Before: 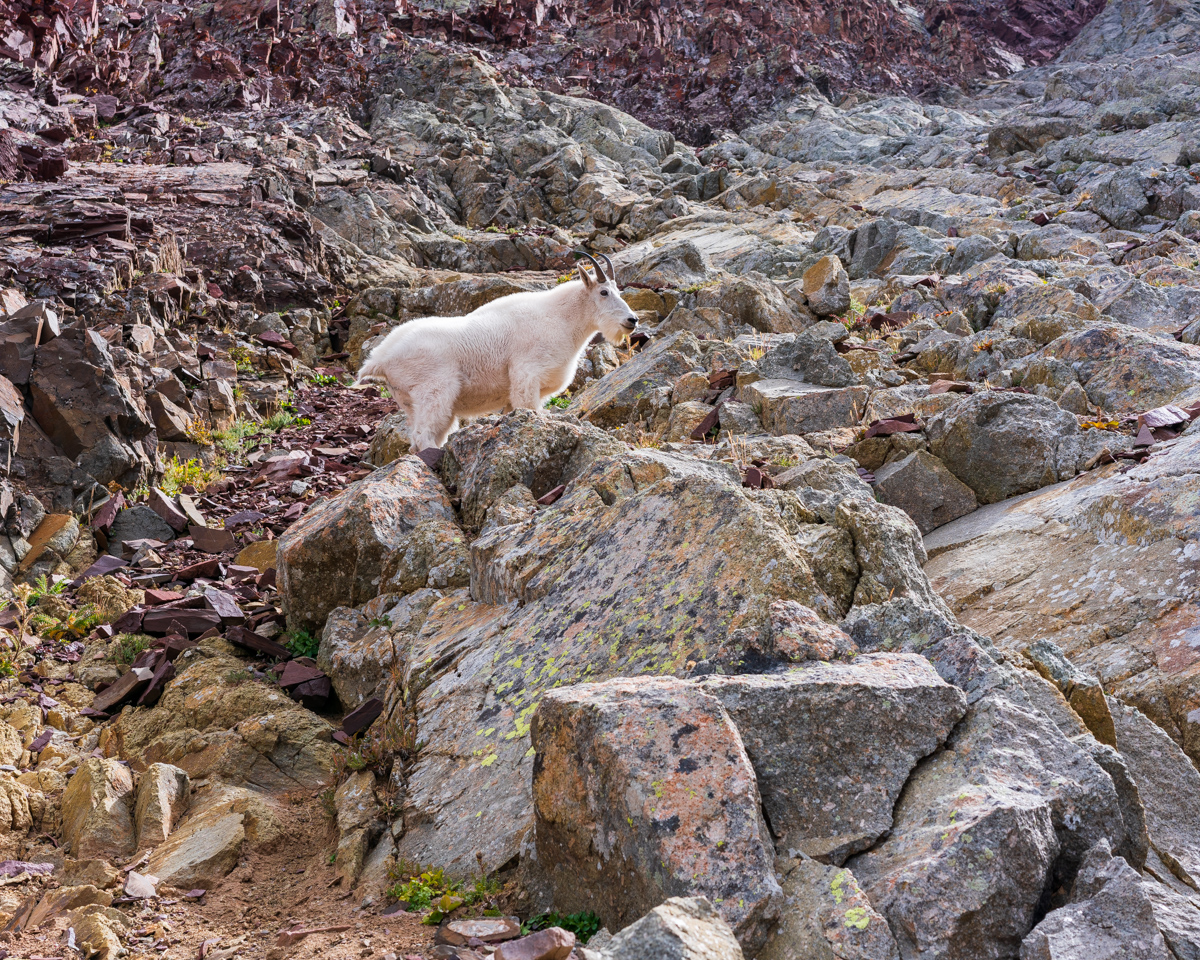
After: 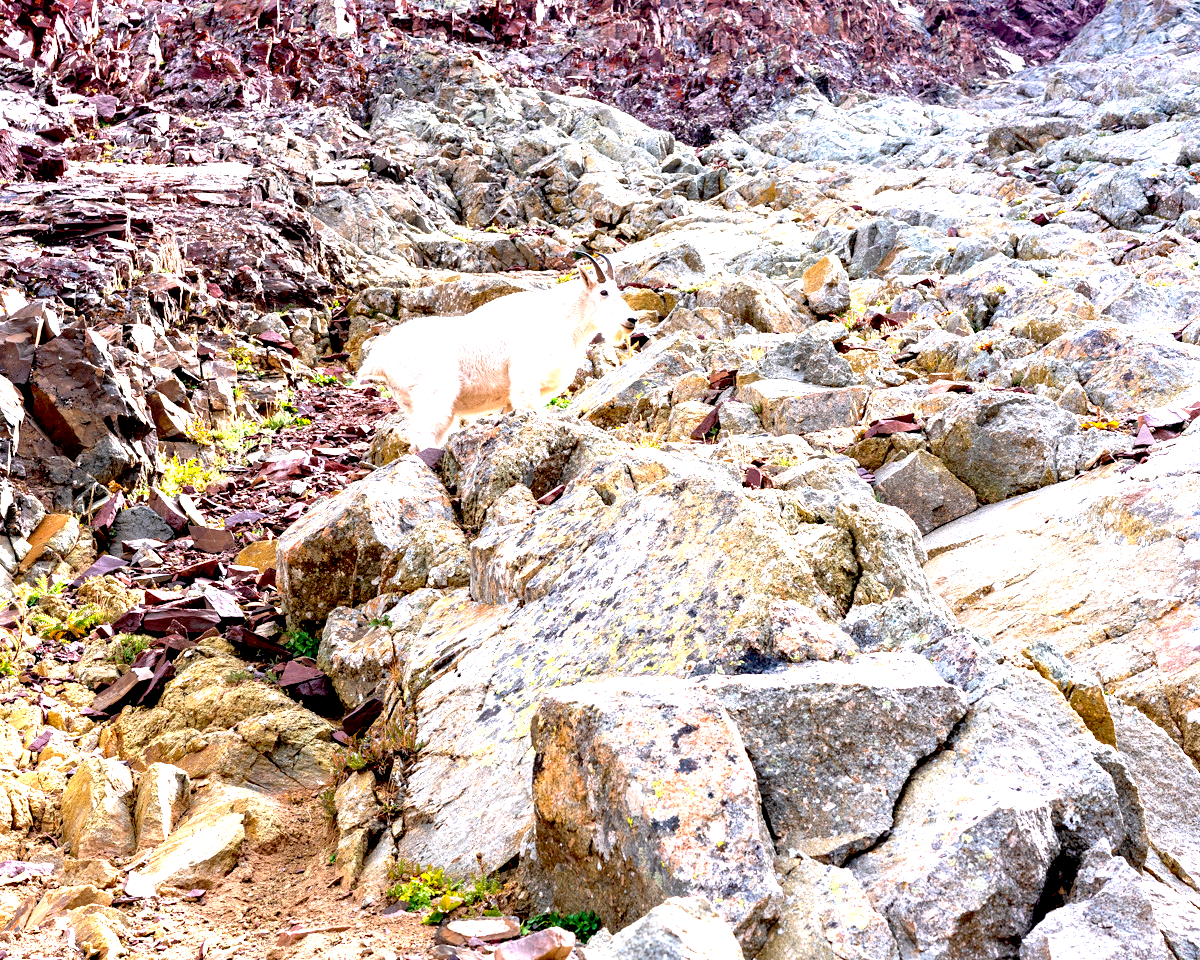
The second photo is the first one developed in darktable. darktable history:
exposure: black level correction 0.015, exposure 1.795 EV, compensate exposure bias true, compensate highlight preservation false
